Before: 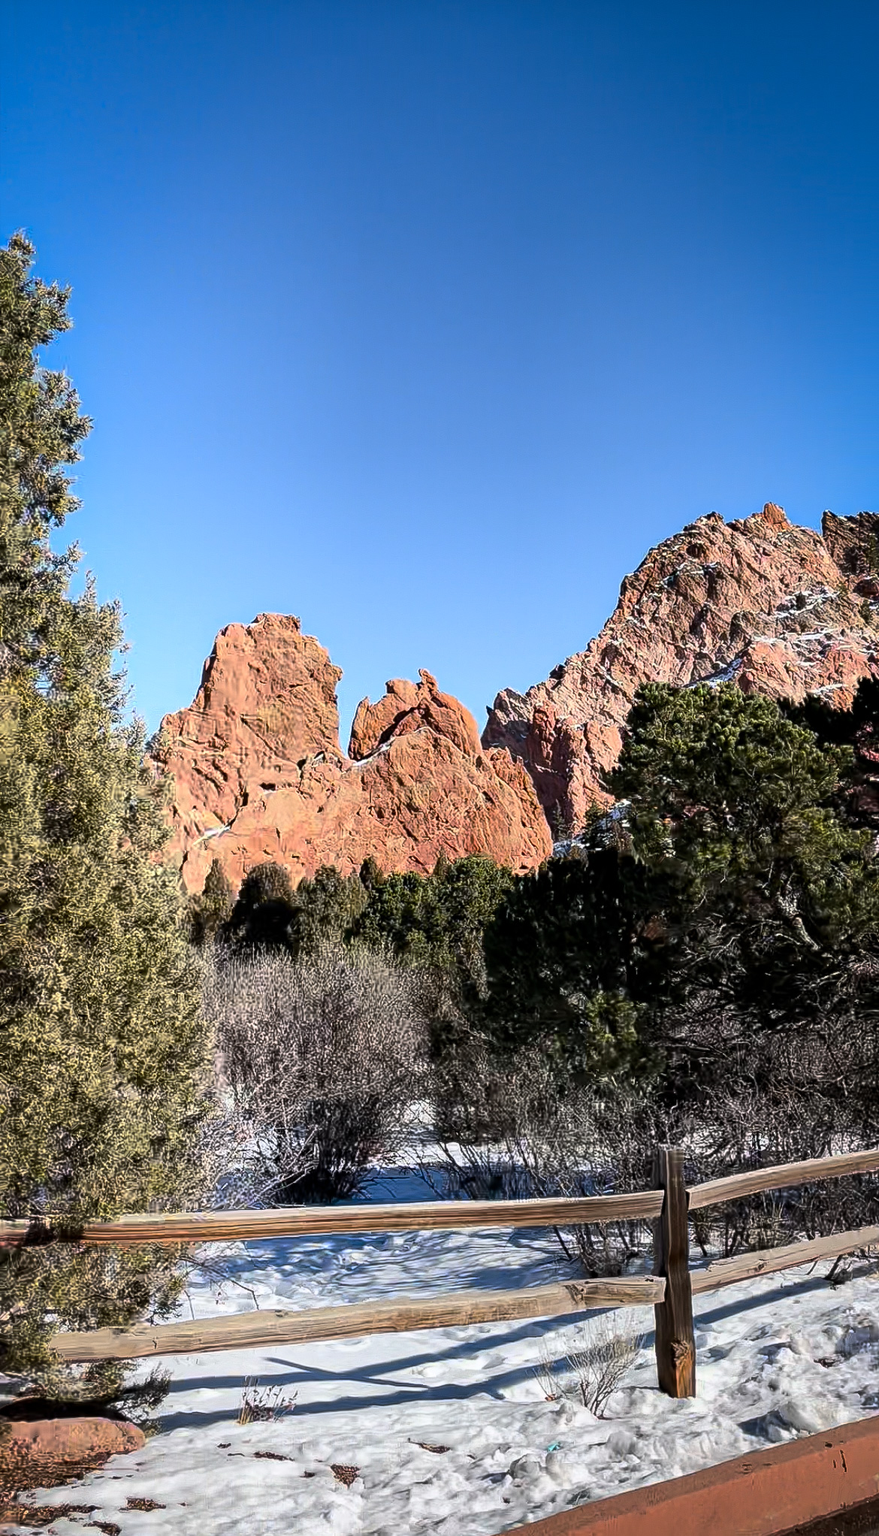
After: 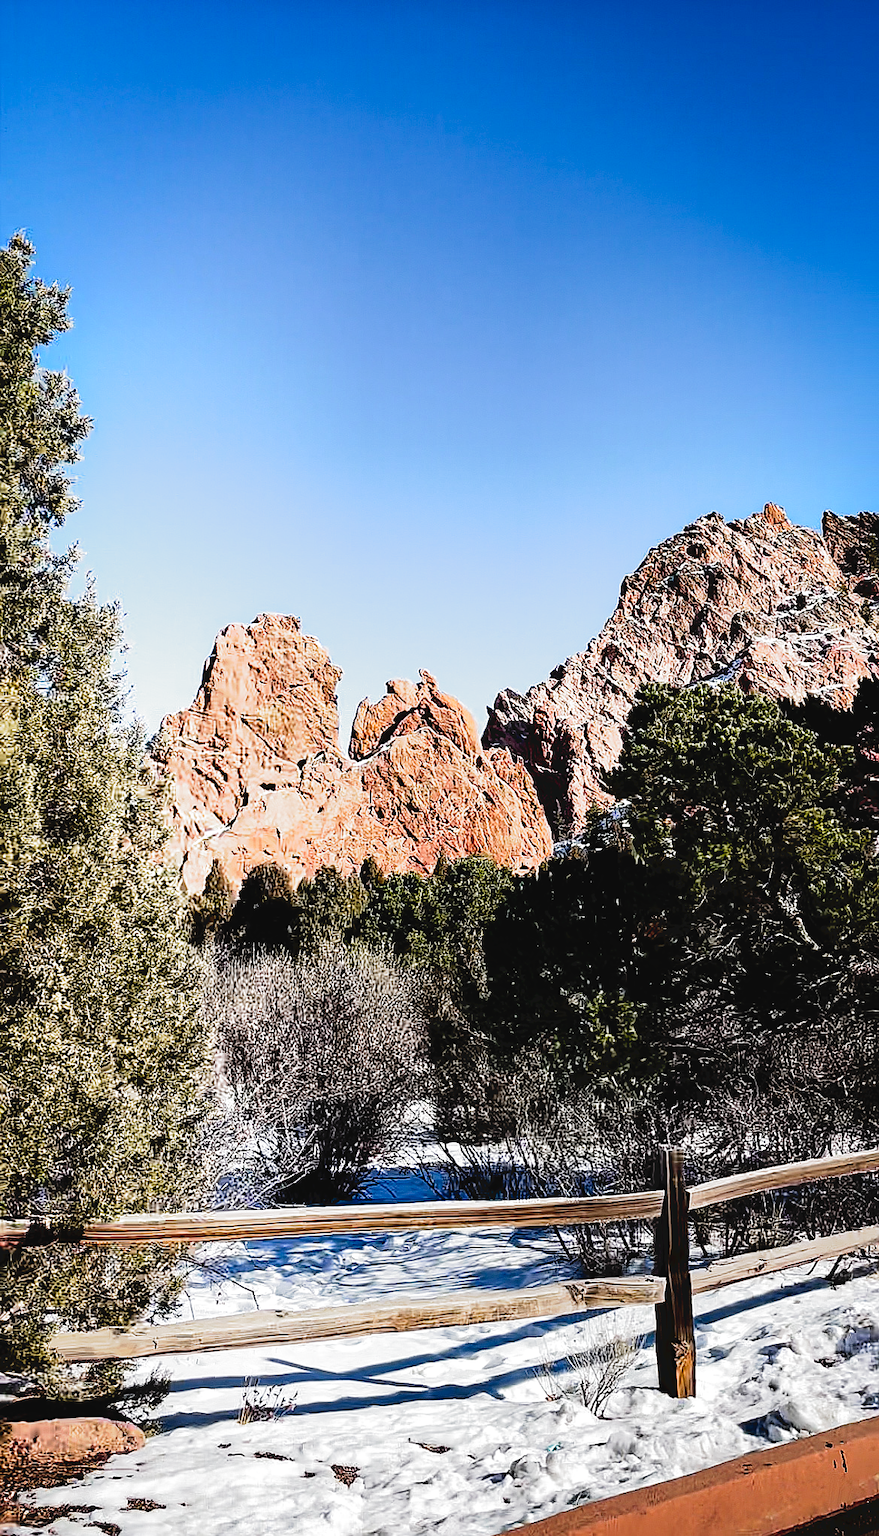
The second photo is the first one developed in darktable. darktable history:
sharpen: radius 1.559, amount 0.373, threshold 1.271
filmic rgb: black relative exposure -8.2 EV, white relative exposure 2.2 EV, threshold 3 EV, hardness 7.11, latitude 75%, contrast 1.325, highlights saturation mix -2%, shadows ↔ highlights balance 30%, preserve chrominance no, color science v5 (2021), contrast in shadows safe, contrast in highlights safe, enable highlight reconstruction true
tone curve: curves: ch0 [(0, 0) (0.003, 0.059) (0.011, 0.059) (0.025, 0.057) (0.044, 0.055) (0.069, 0.057) (0.1, 0.083) (0.136, 0.128) (0.177, 0.185) (0.224, 0.242) (0.277, 0.308) (0.335, 0.383) (0.399, 0.468) (0.468, 0.547) (0.543, 0.632) (0.623, 0.71) (0.709, 0.801) (0.801, 0.859) (0.898, 0.922) (1, 1)], preserve colors none
